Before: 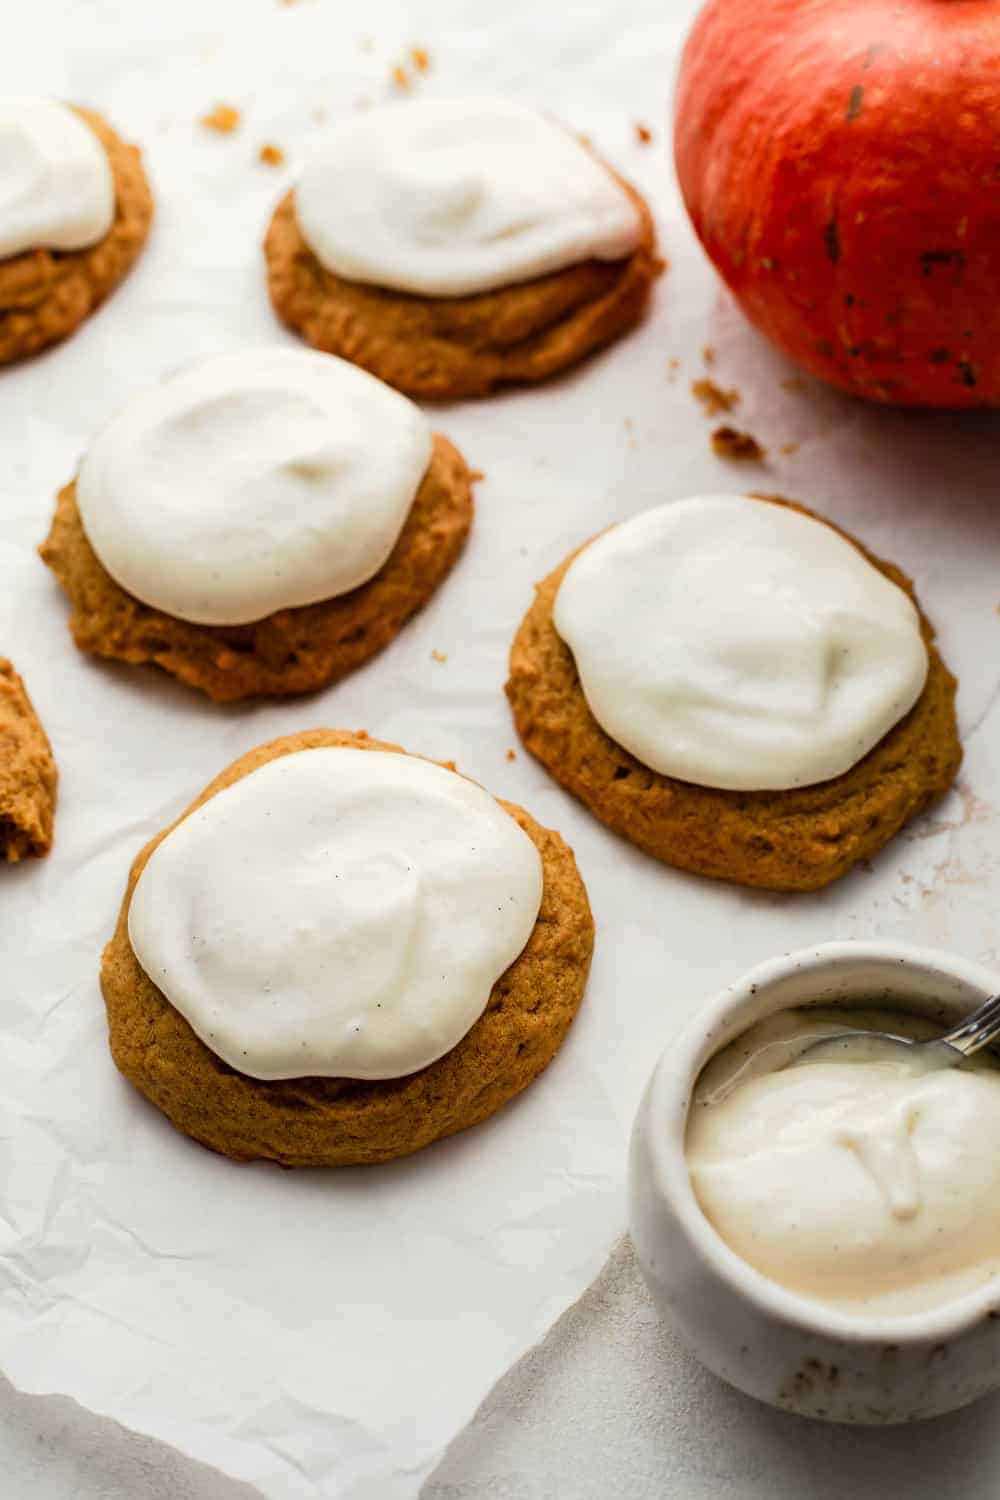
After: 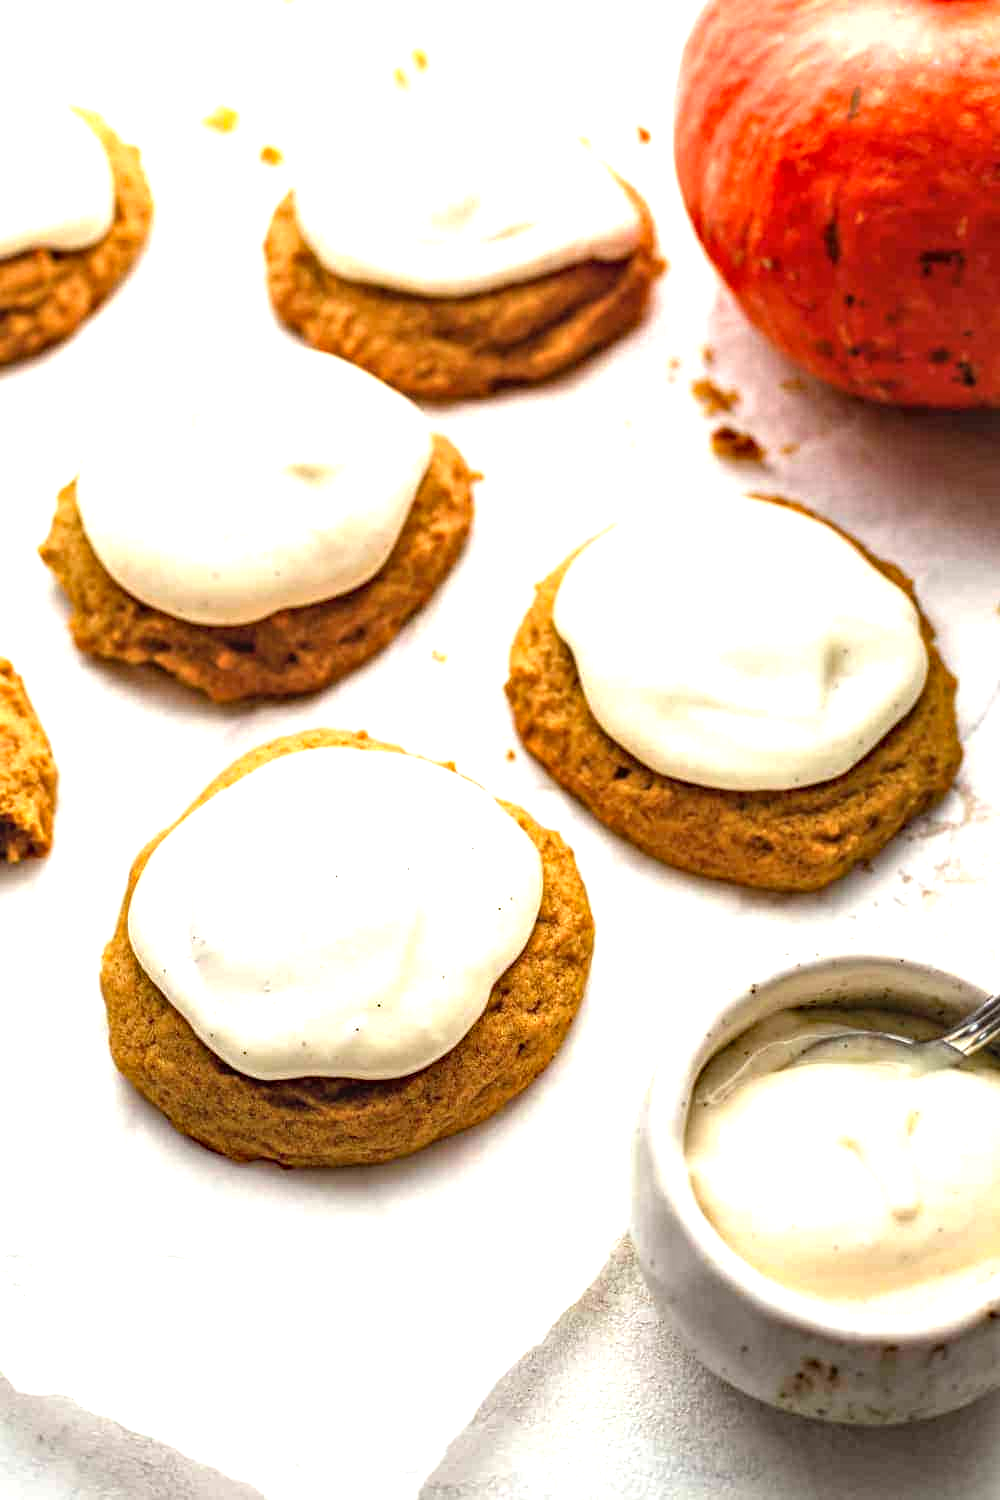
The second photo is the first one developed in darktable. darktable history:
exposure: exposure 0.999 EV, compensate highlight preservation false
local contrast: on, module defaults
white balance: emerald 1
haze removal: compatibility mode true, adaptive false
